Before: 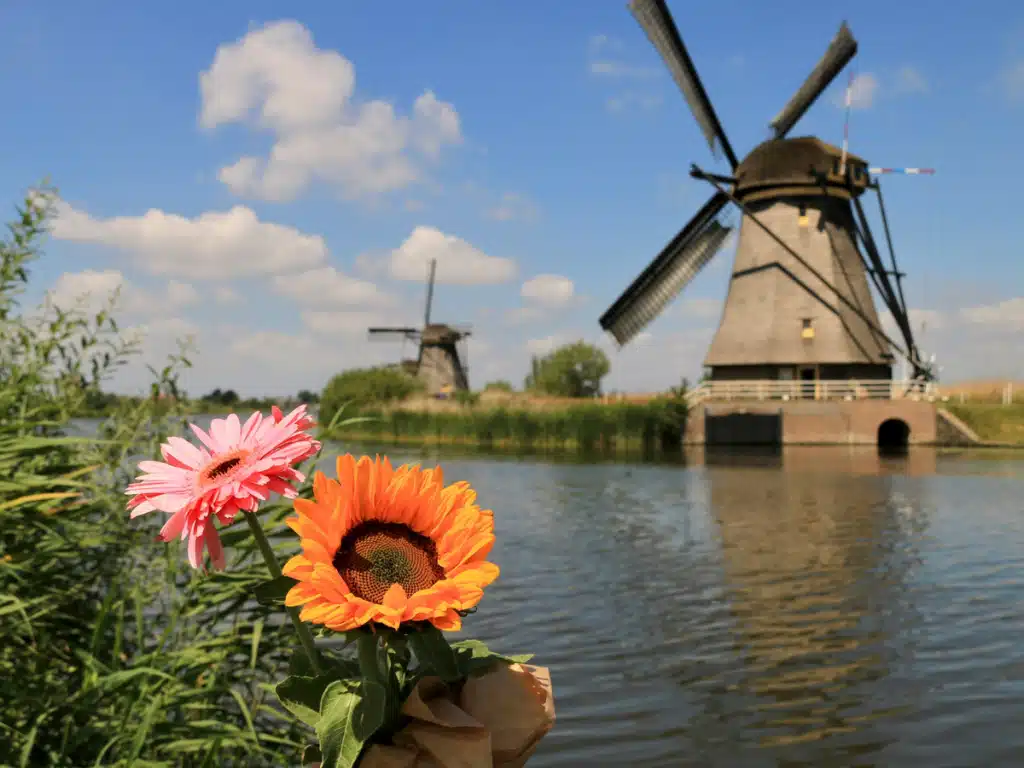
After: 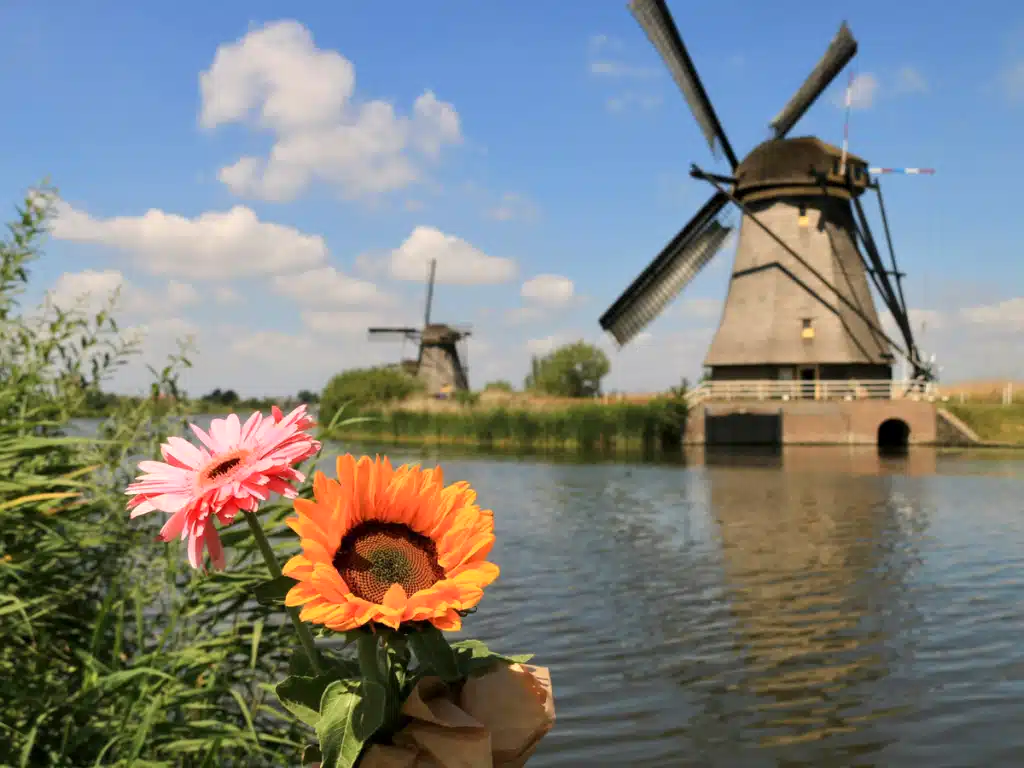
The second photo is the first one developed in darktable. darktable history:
exposure: exposure 0.21 EV, compensate highlight preservation false
color correction: highlights b* -0.012, saturation 0.991
